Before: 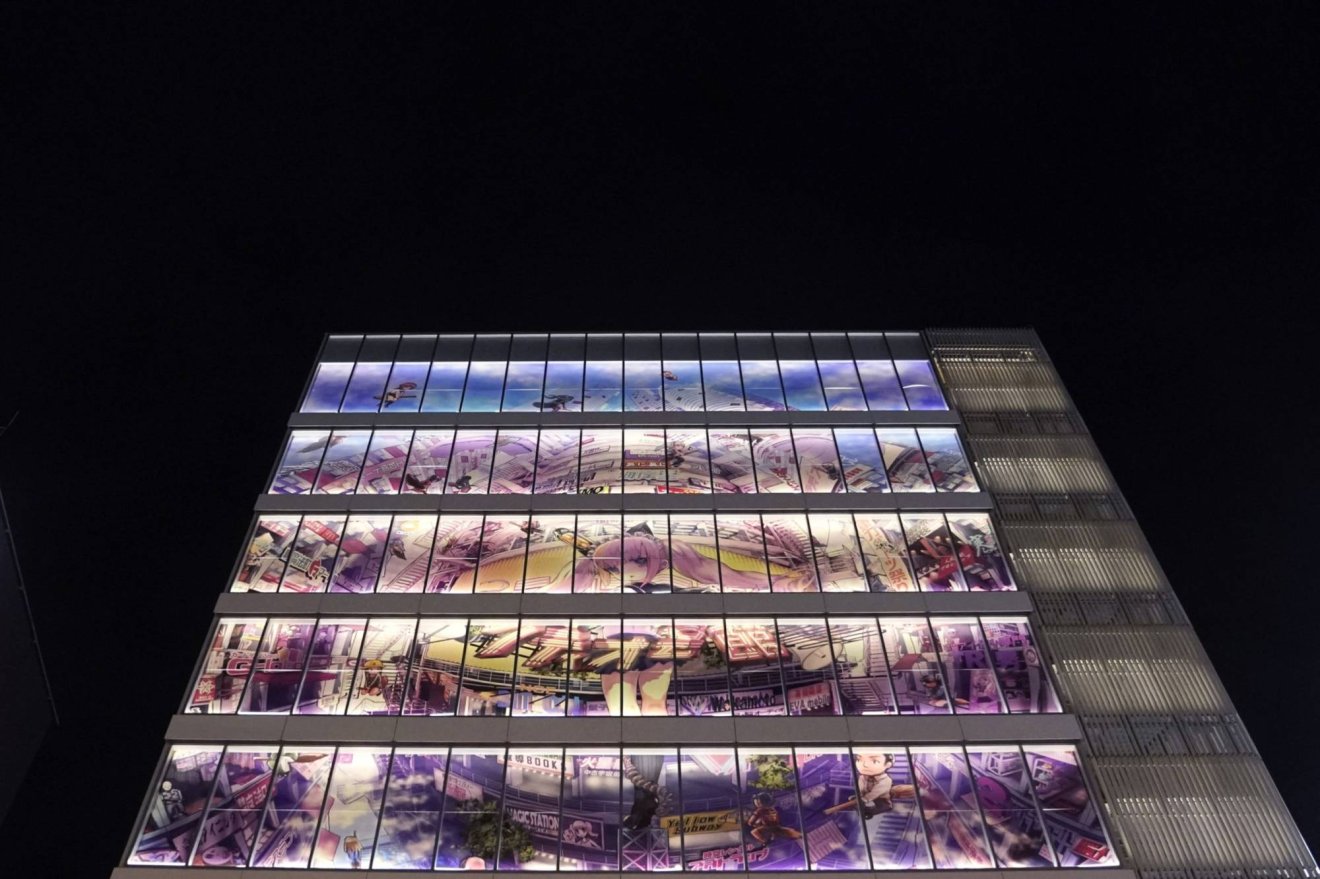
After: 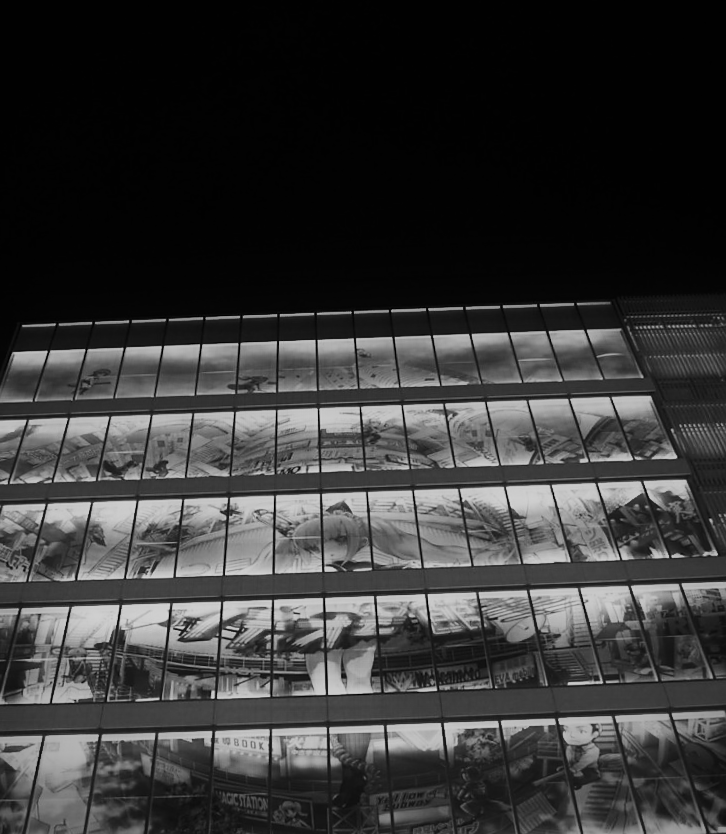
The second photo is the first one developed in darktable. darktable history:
contrast brightness saturation: contrast 0.25, saturation -0.31
sharpen: radius 1, threshold 1
color correction: highlights a* 17.88, highlights b* 18.79
contrast equalizer: octaves 7, y [[0.6 ×6], [0.55 ×6], [0 ×6], [0 ×6], [0 ×6]], mix -1
monochrome: a 79.32, b 81.83, size 1.1
rotate and perspective: rotation -2°, crop left 0.022, crop right 0.978, crop top 0.049, crop bottom 0.951
crop and rotate: left 22.516%, right 21.234%
vignetting: saturation 0, unbound false
